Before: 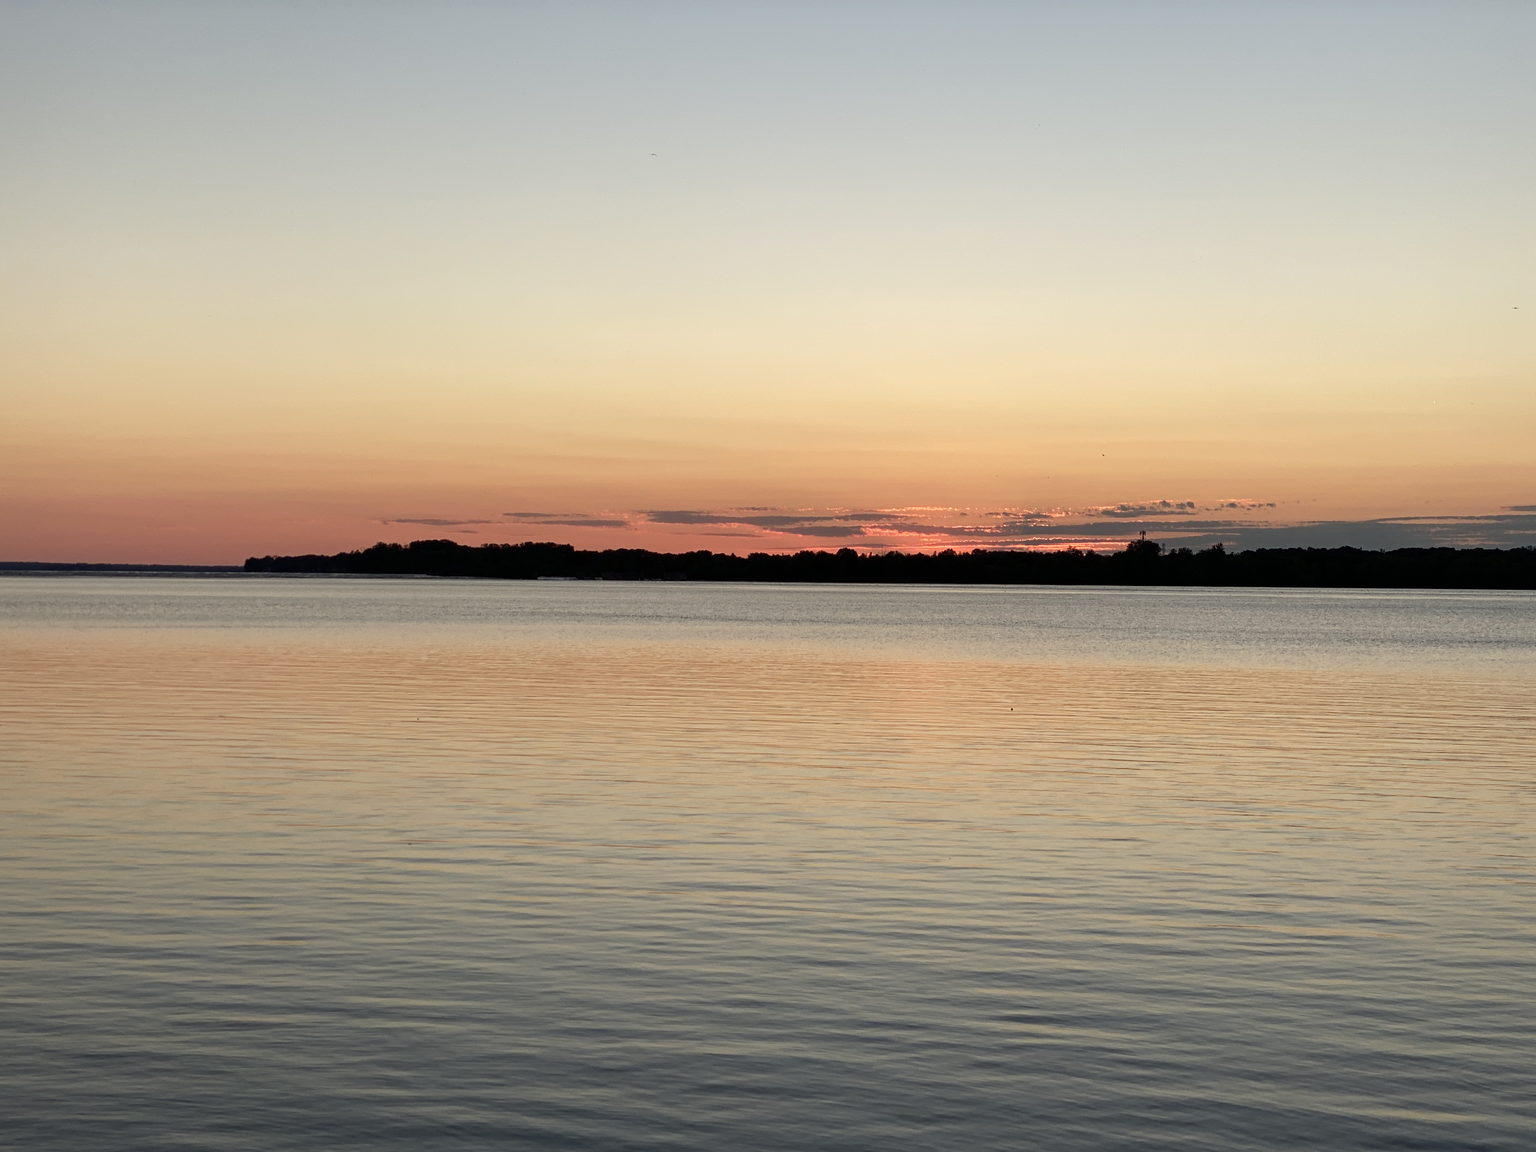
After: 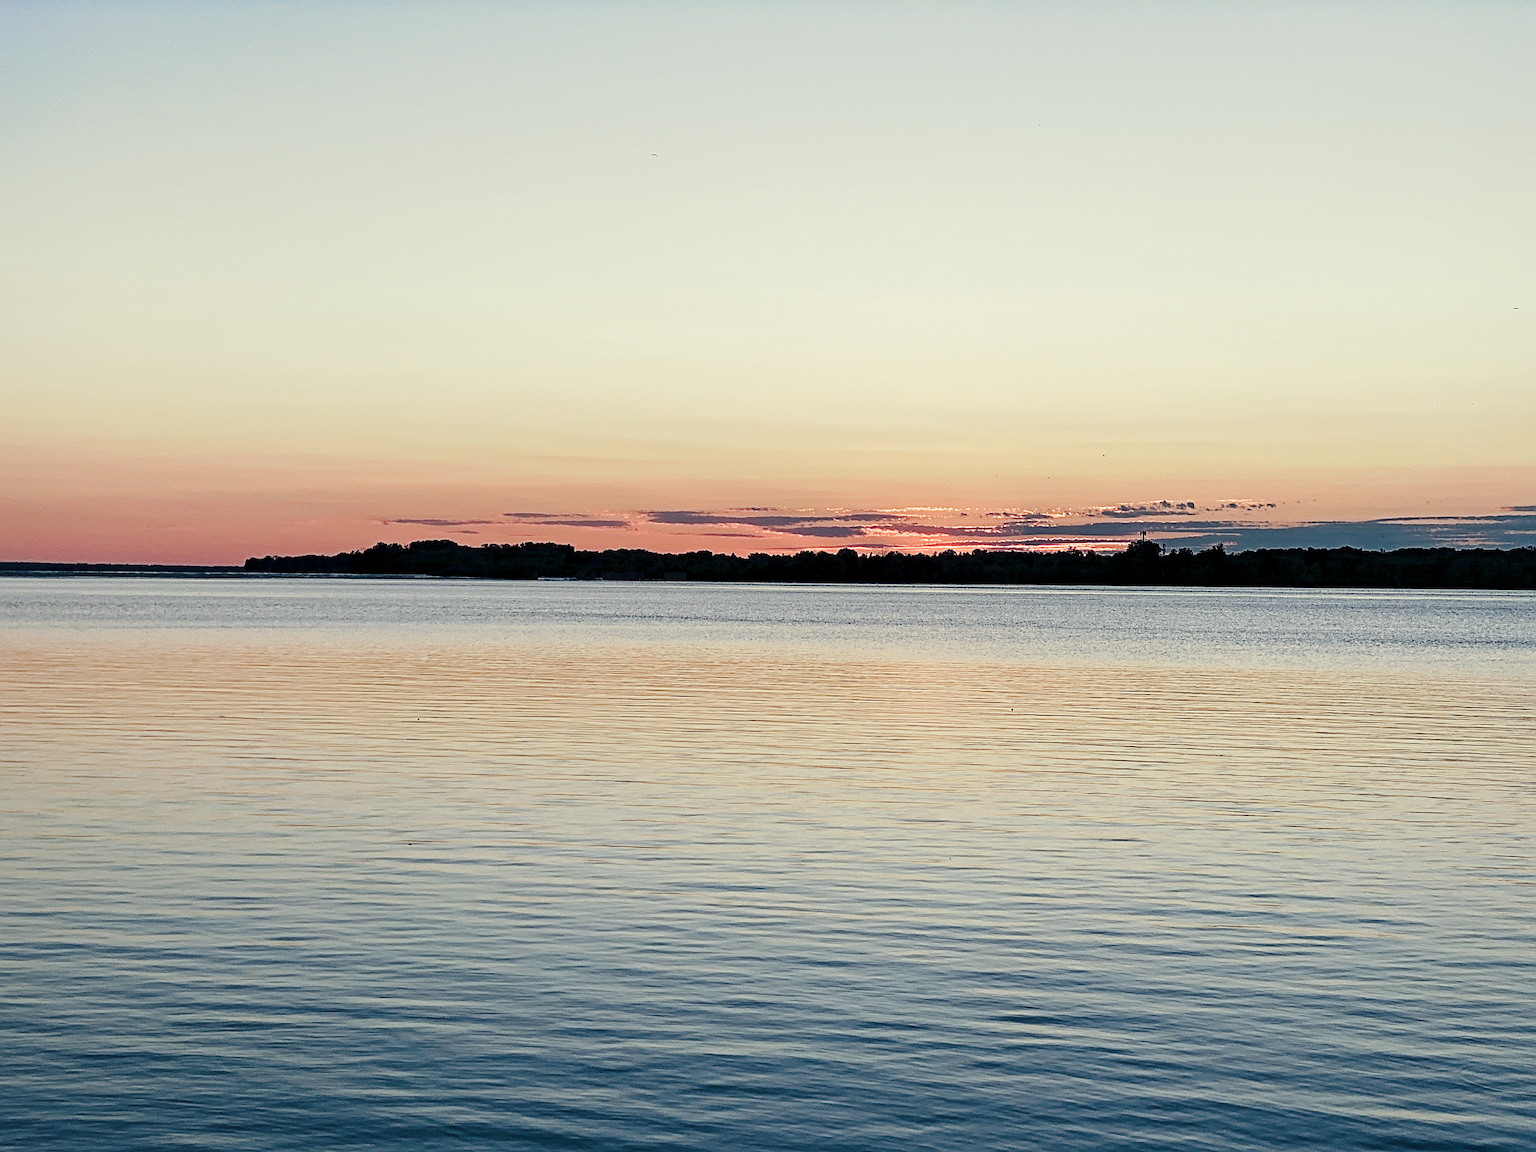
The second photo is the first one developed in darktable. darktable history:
contrast equalizer: octaves 7, y [[0.502, 0.517, 0.543, 0.576, 0.611, 0.631], [0.5 ×6], [0.5 ×6], [0 ×6], [0 ×6]]
sharpen: radius 3.119
tone curve: curves: ch0 [(0, 0) (0.003, 0.054) (0.011, 0.057) (0.025, 0.056) (0.044, 0.062) (0.069, 0.071) (0.1, 0.088) (0.136, 0.111) (0.177, 0.146) (0.224, 0.19) (0.277, 0.261) (0.335, 0.363) (0.399, 0.458) (0.468, 0.562) (0.543, 0.653) (0.623, 0.725) (0.709, 0.801) (0.801, 0.853) (0.898, 0.915) (1, 1)], preserve colors none
white balance: red 0.924, blue 1.095
split-toning: shadows › hue 216°, shadows › saturation 1, highlights › hue 57.6°, balance -33.4
